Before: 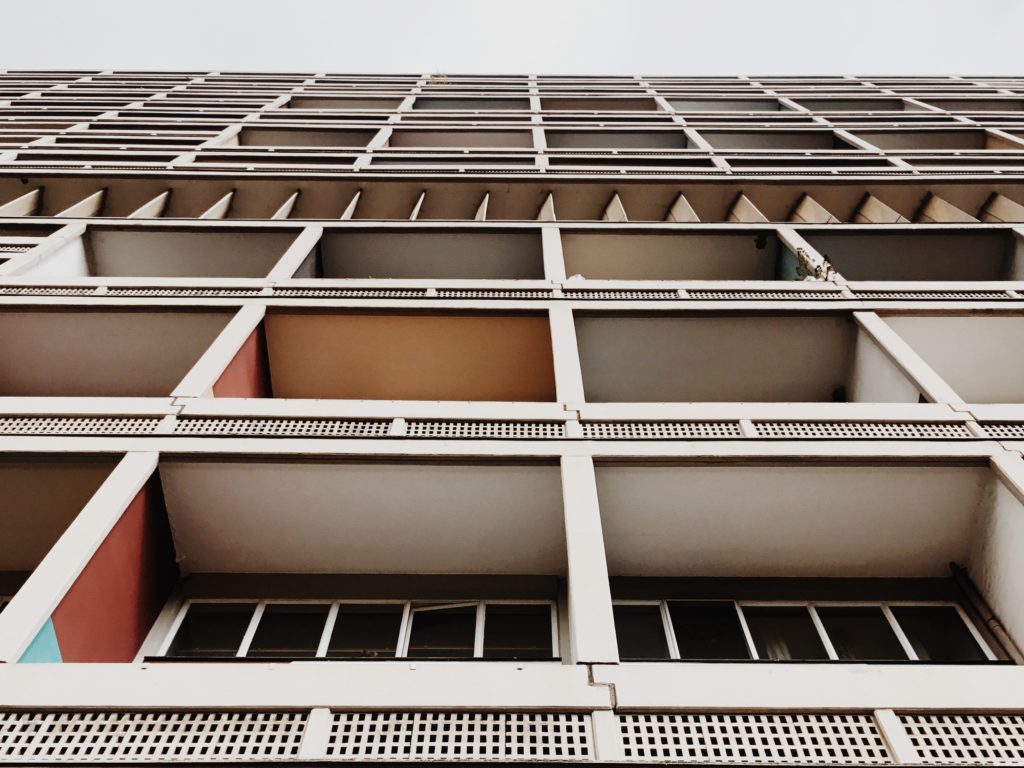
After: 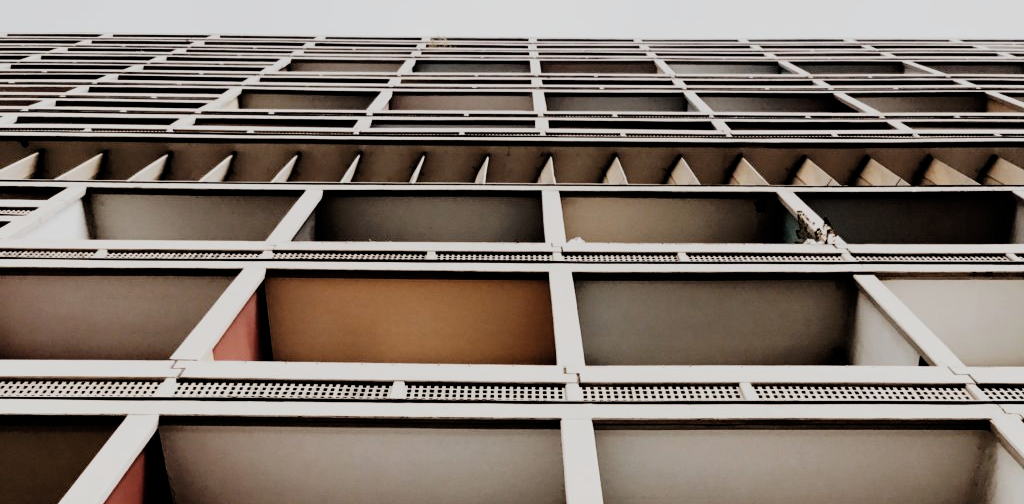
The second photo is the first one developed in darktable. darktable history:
filmic rgb: black relative exposure -5 EV, hardness 2.88, contrast 1.3, highlights saturation mix -30%
crop and rotate: top 4.848%, bottom 29.503%
